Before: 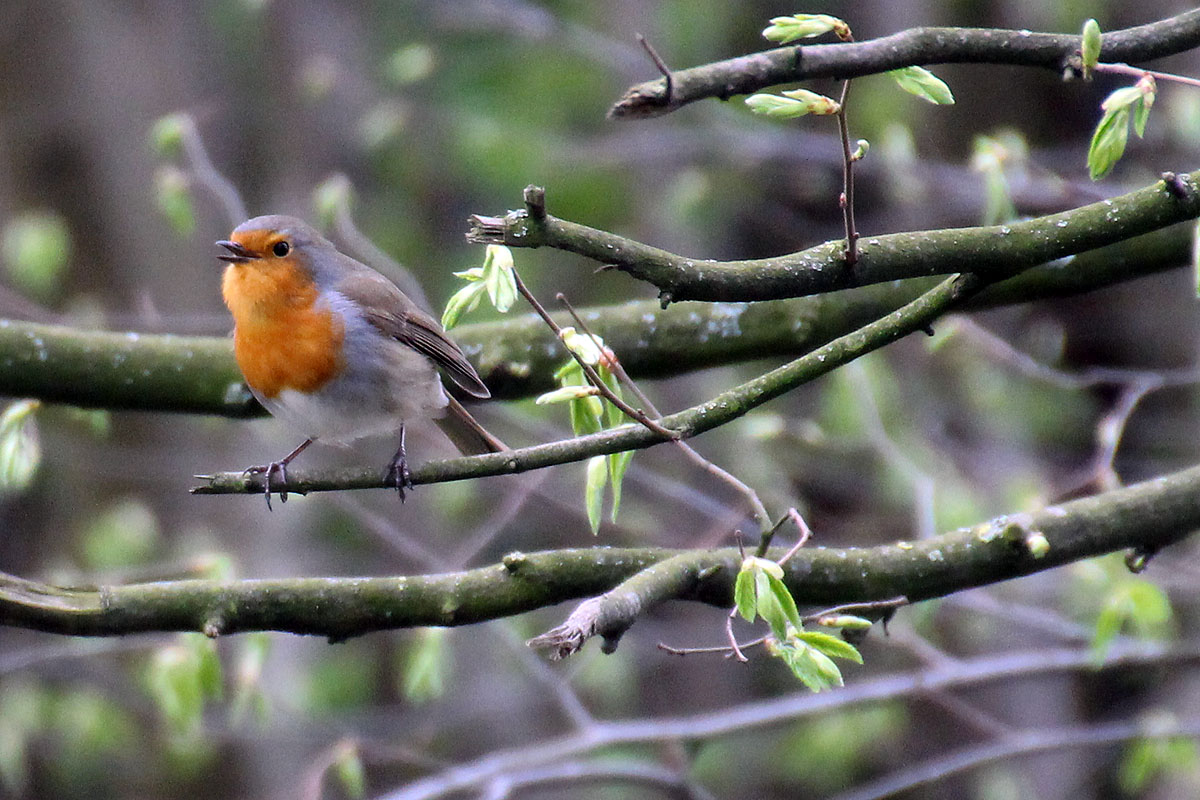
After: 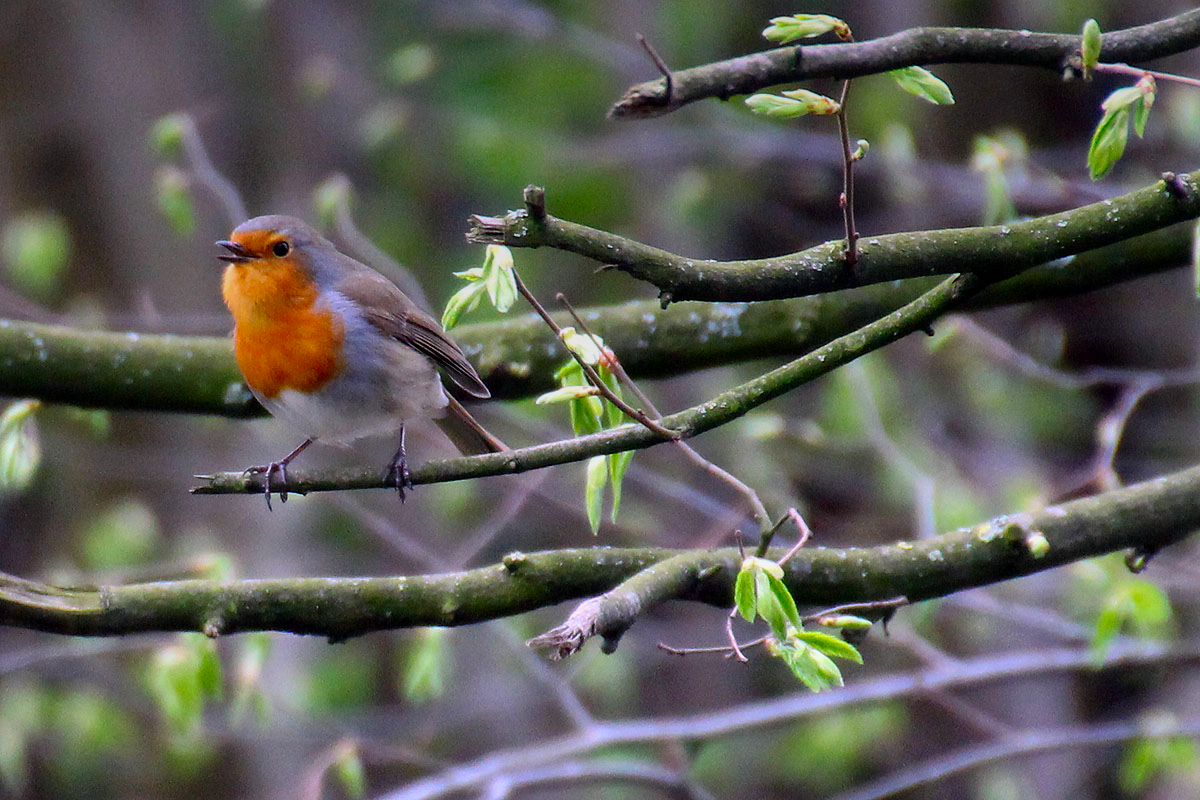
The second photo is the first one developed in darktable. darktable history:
graduated density: on, module defaults
contrast brightness saturation: brightness -0.02, saturation 0.35
